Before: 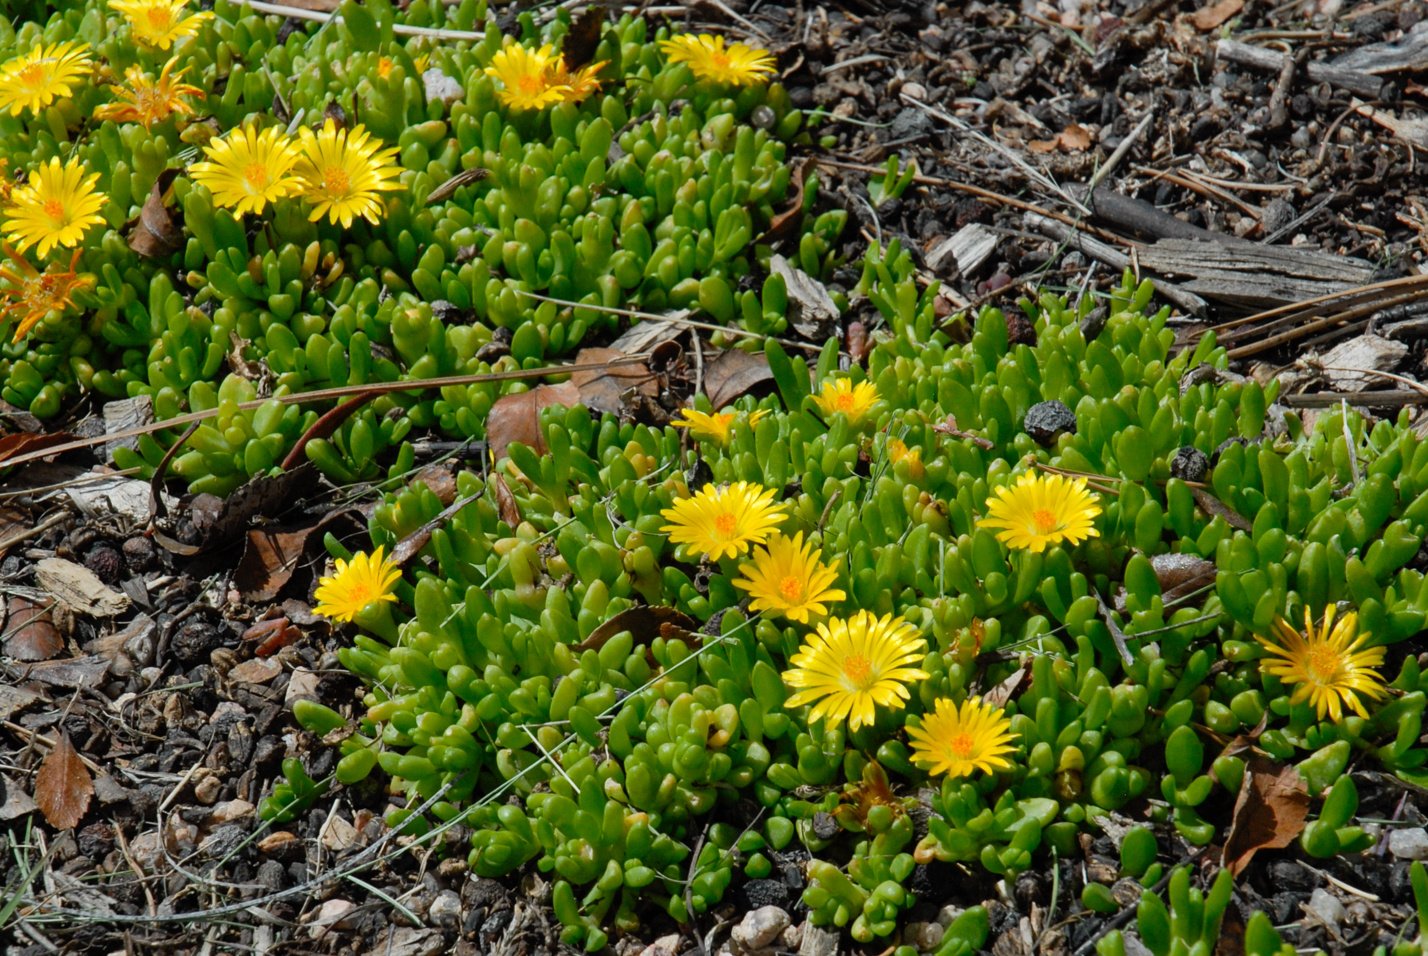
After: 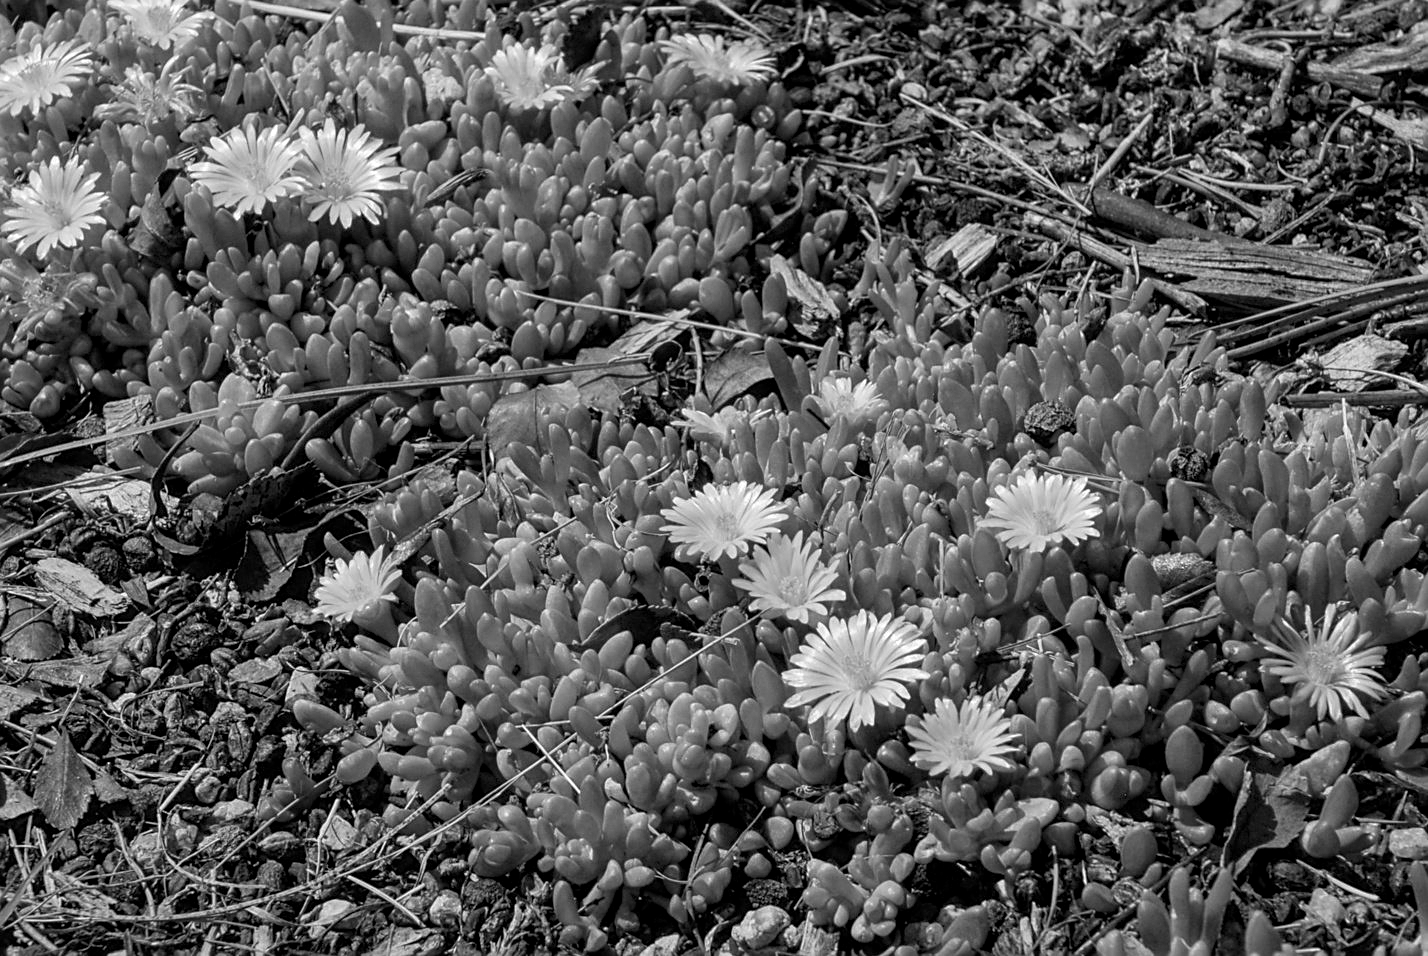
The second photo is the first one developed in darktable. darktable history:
local contrast: on, module defaults
sharpen: on, module defaults
monochrome: on, module defaults
